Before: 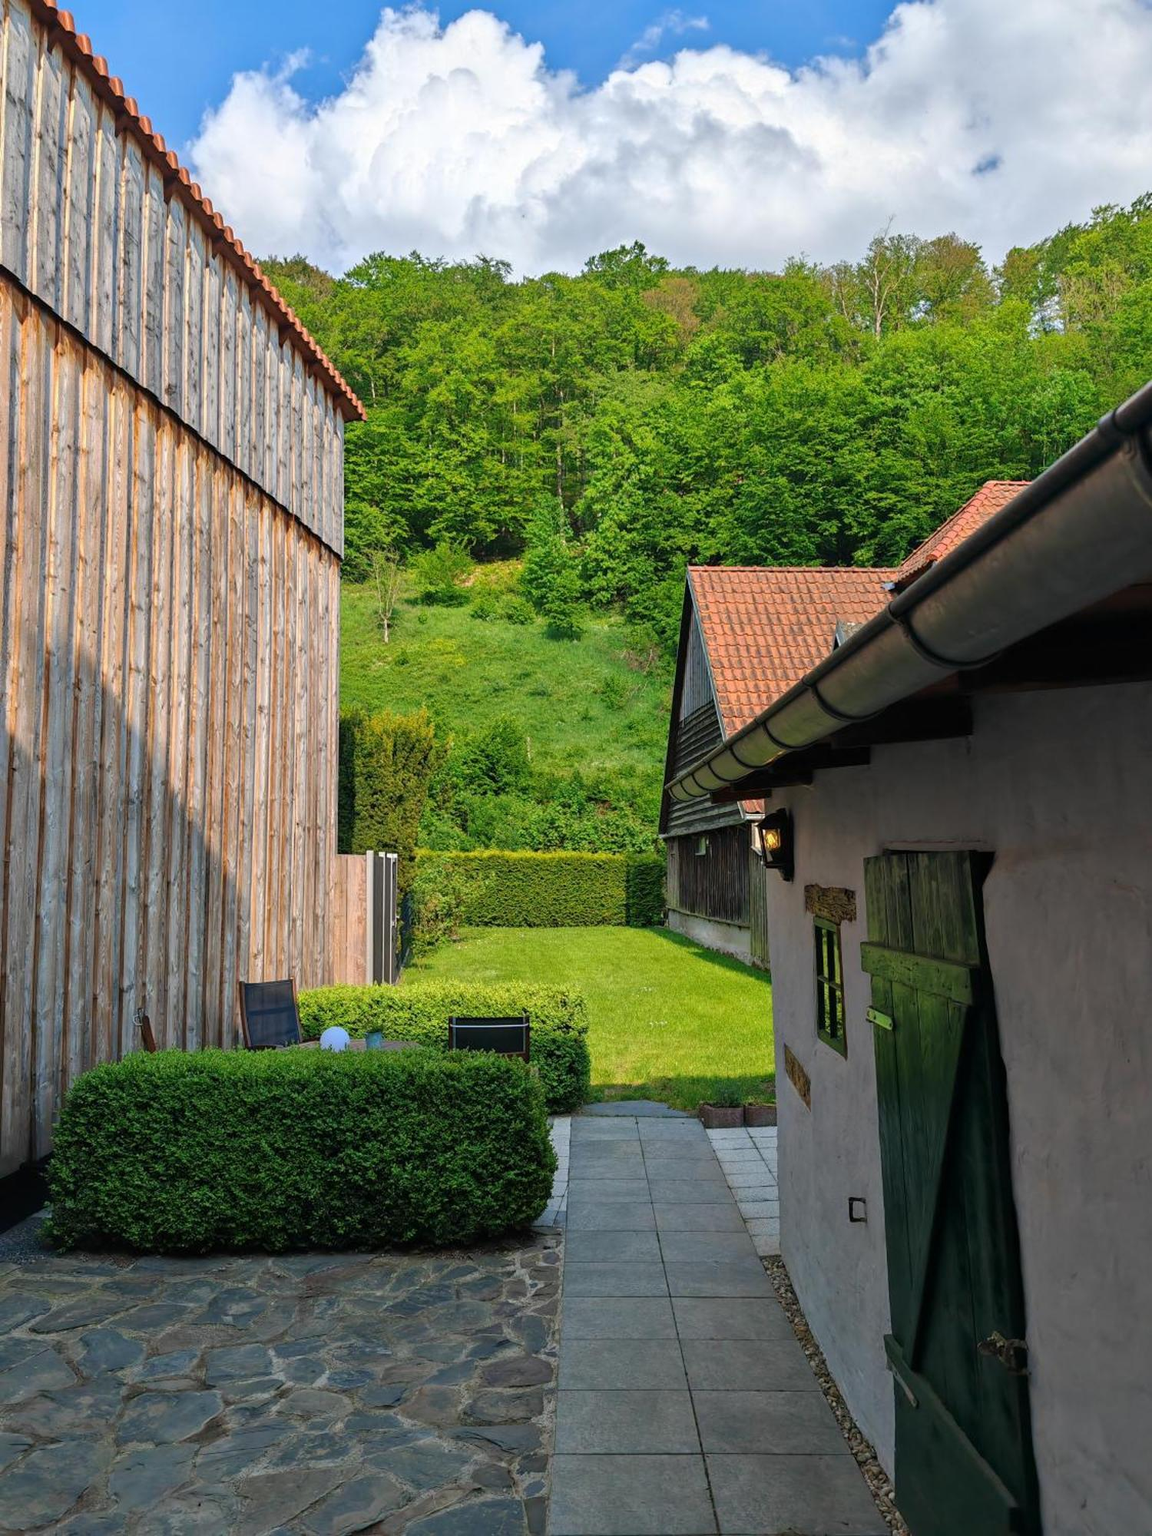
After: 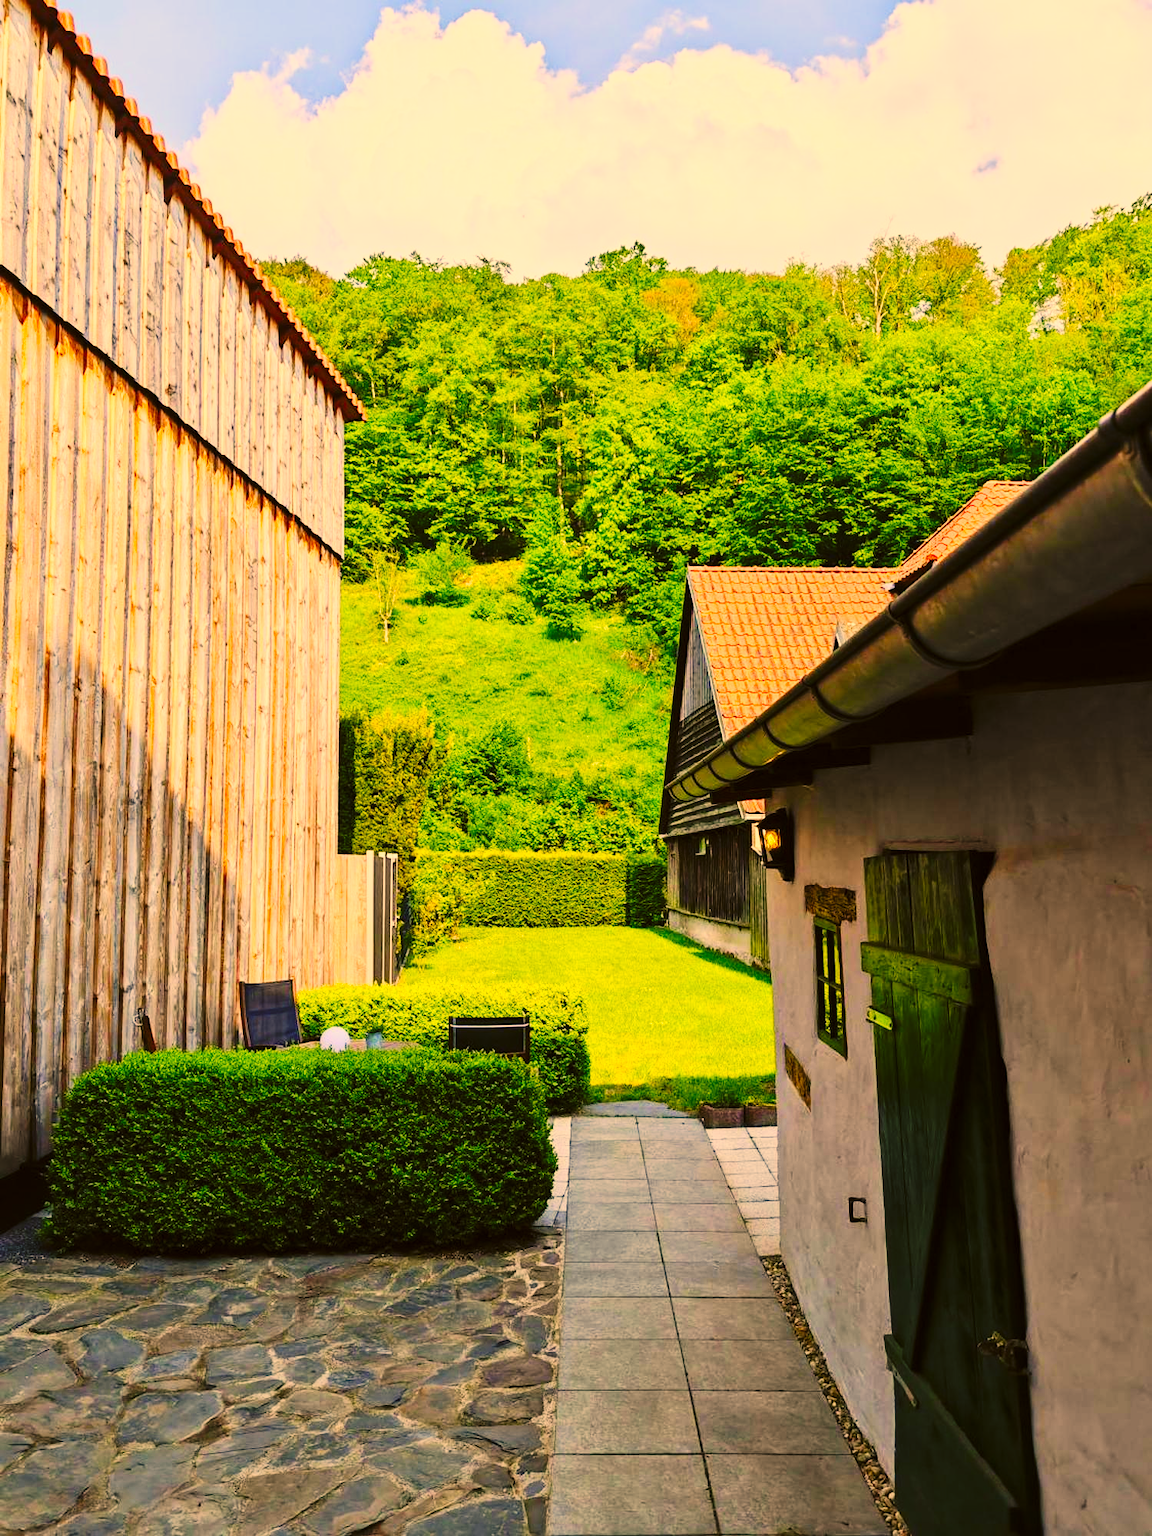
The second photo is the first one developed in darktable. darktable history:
contrast brightness saturation: contrast 0.2, brightness 0.16, saturation 0.22
base curve: curves: ch0 [(0, 0) (0.036, 0.025) (0.121, 0.166) (0.206, 0.329) (0.605, 0.79) (1, 1)], preserve colors none
color correction: highlights a* 17.94, highlights b* 35.39, shadows a* 1.48, shadows b* 6.42, saturation 1.01
